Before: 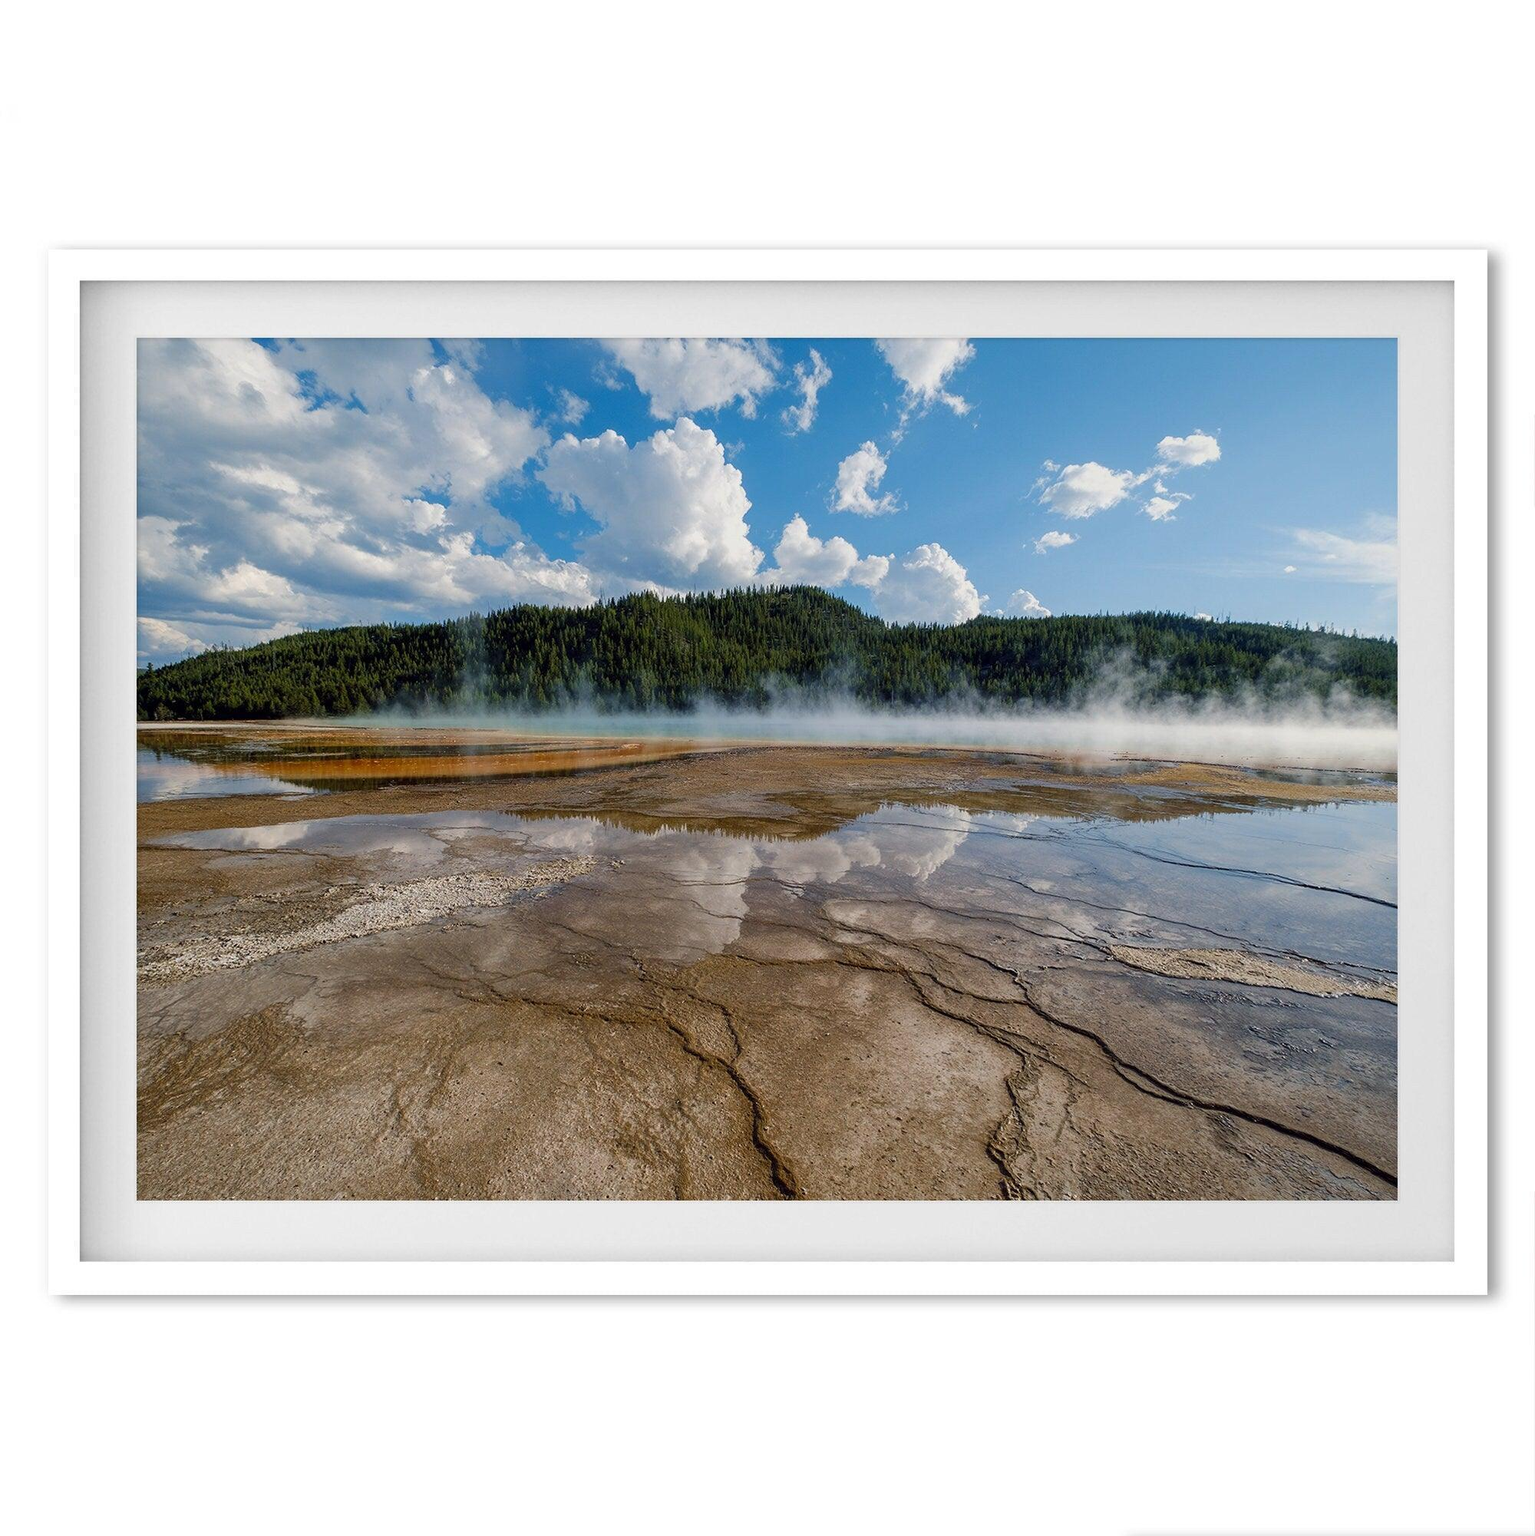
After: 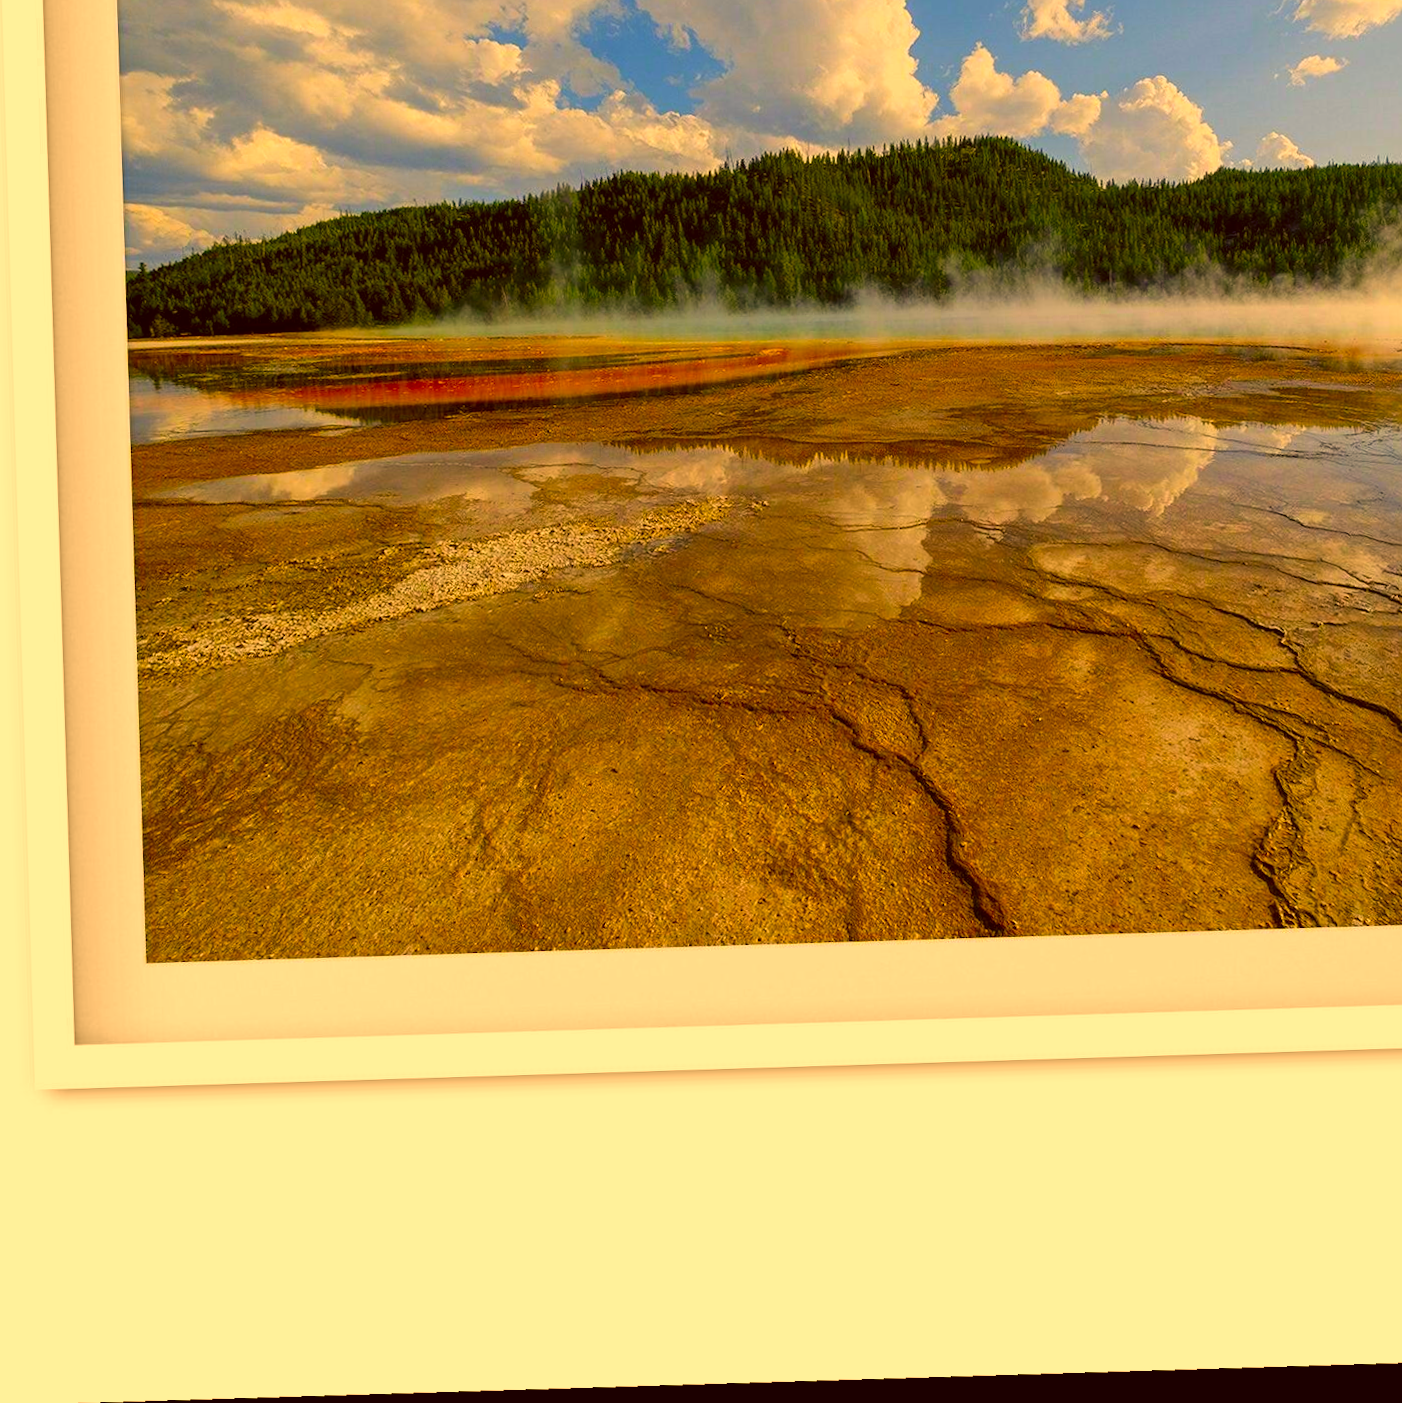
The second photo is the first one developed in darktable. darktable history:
crop and rotate: angle -0.82°, left 3.85%, top 31.828%, right 27.992%
color correction: highlights a* 10.44, highlights b* 30.04, shadows a* 2.73, shadows b* 17.51, saturation 1.72
rotate and perspective: rotation -2.56°, automatic cropping off
contrast brightness saturation: contrast 0.04, saturation 0.07
fill light: on, module defaults
exposure: compensate exposure bias true, compensate highlight preservation false
